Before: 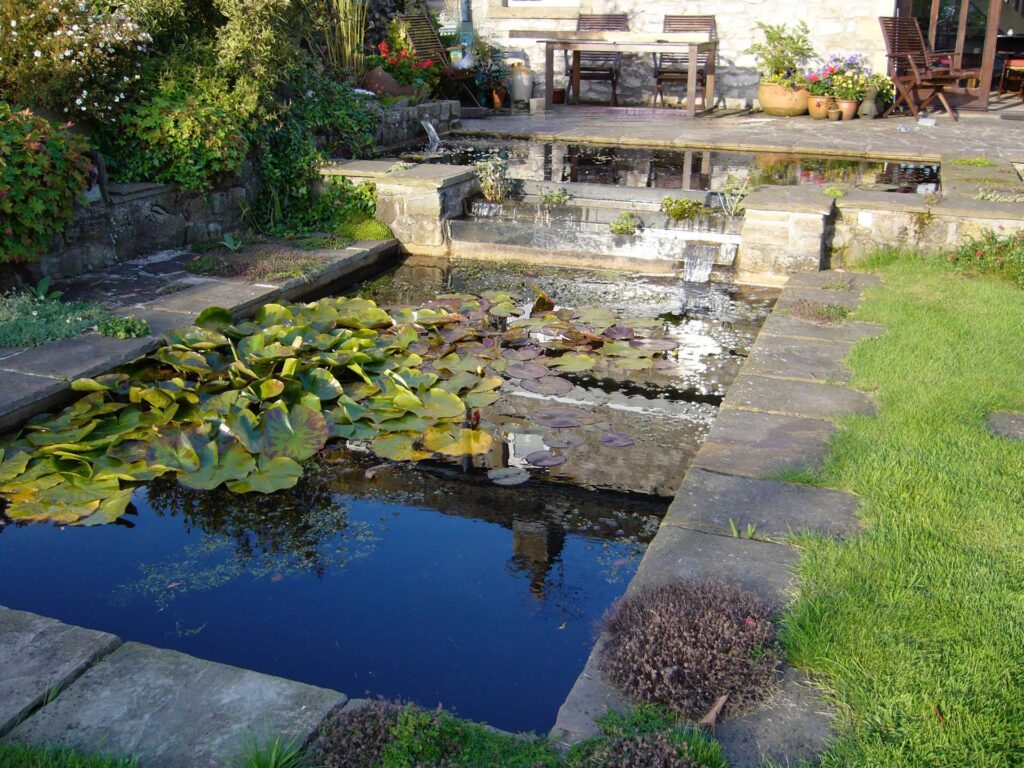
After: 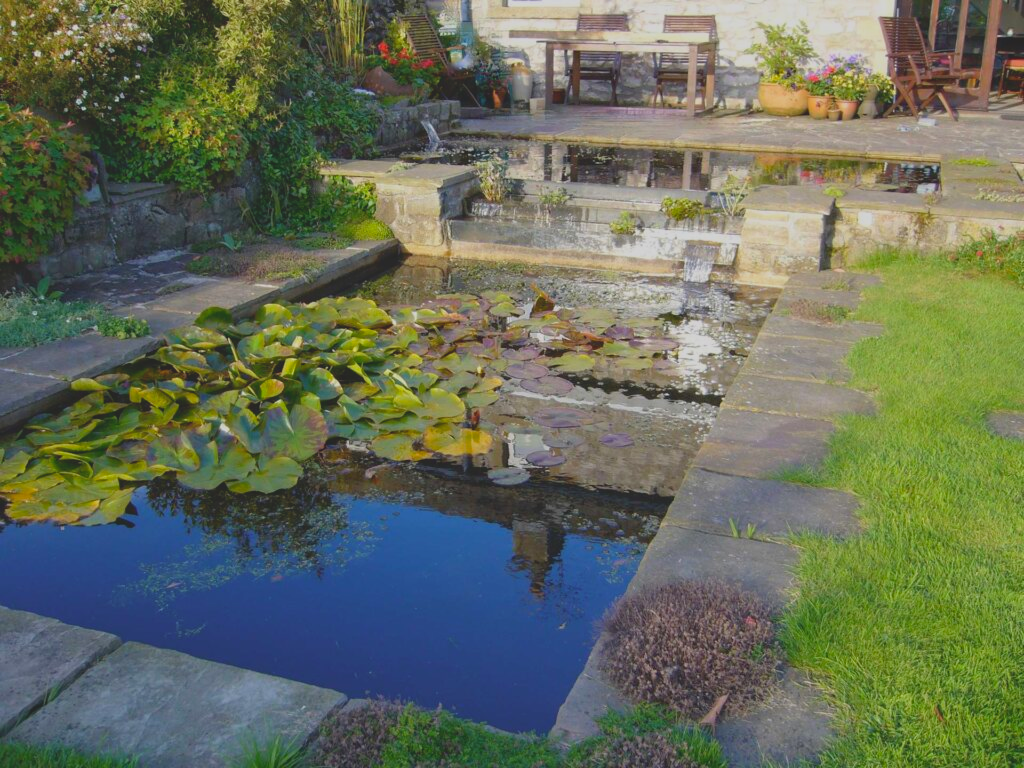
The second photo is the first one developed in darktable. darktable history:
color balance rgb: perceptual saturation grading › global saturation 0.721%, perceptual brilliance grading › global brilliance 1.456%, perceptual brilliance grading › highlights -3.805%, global vibrance 20%
contrast brightness saturation: contrast -0.273
